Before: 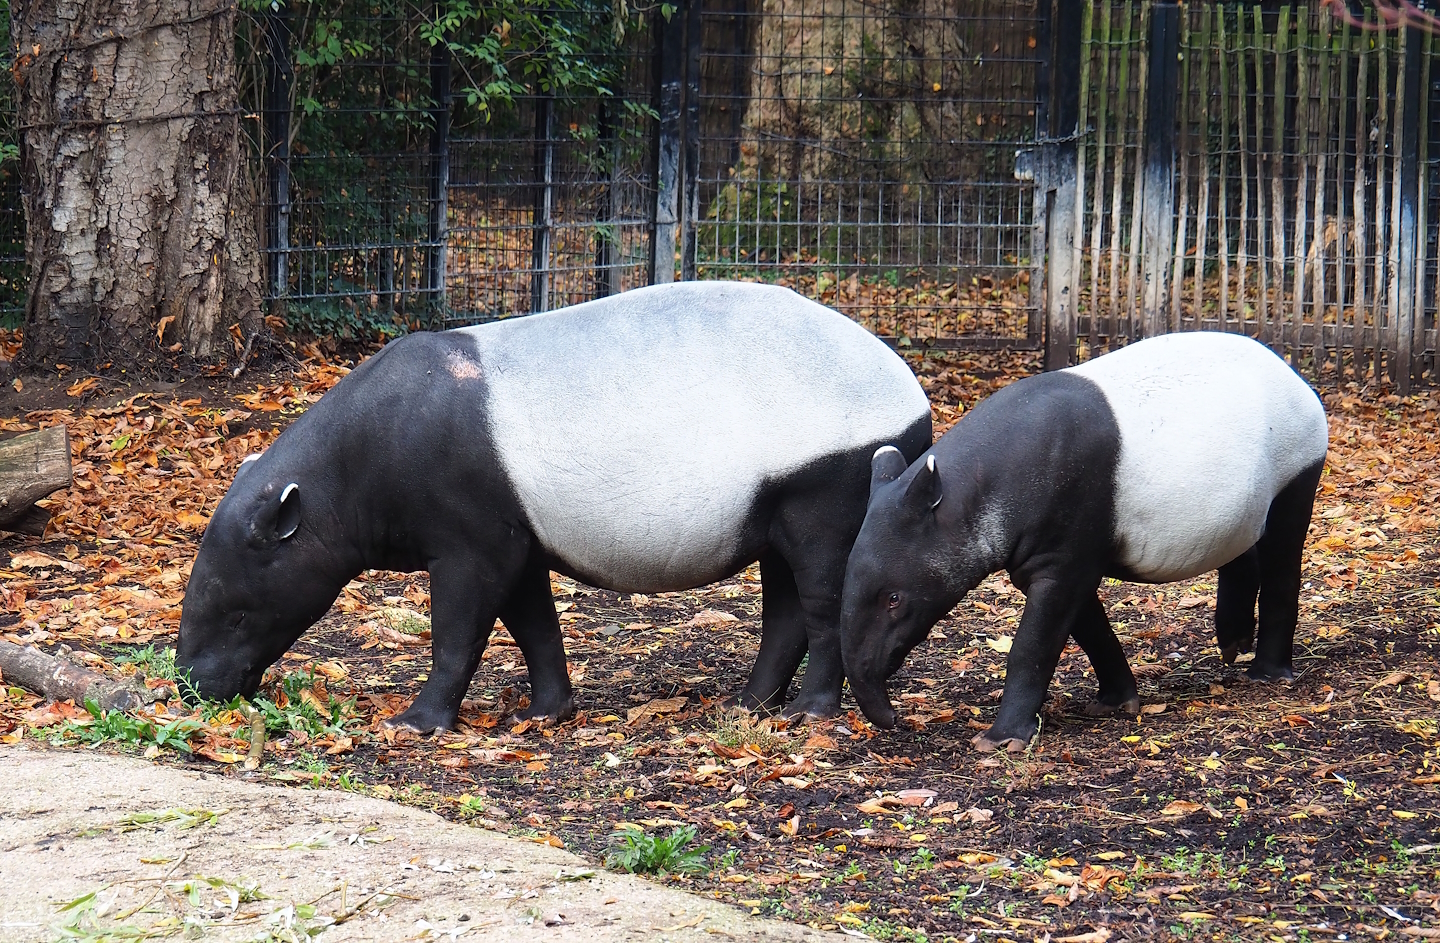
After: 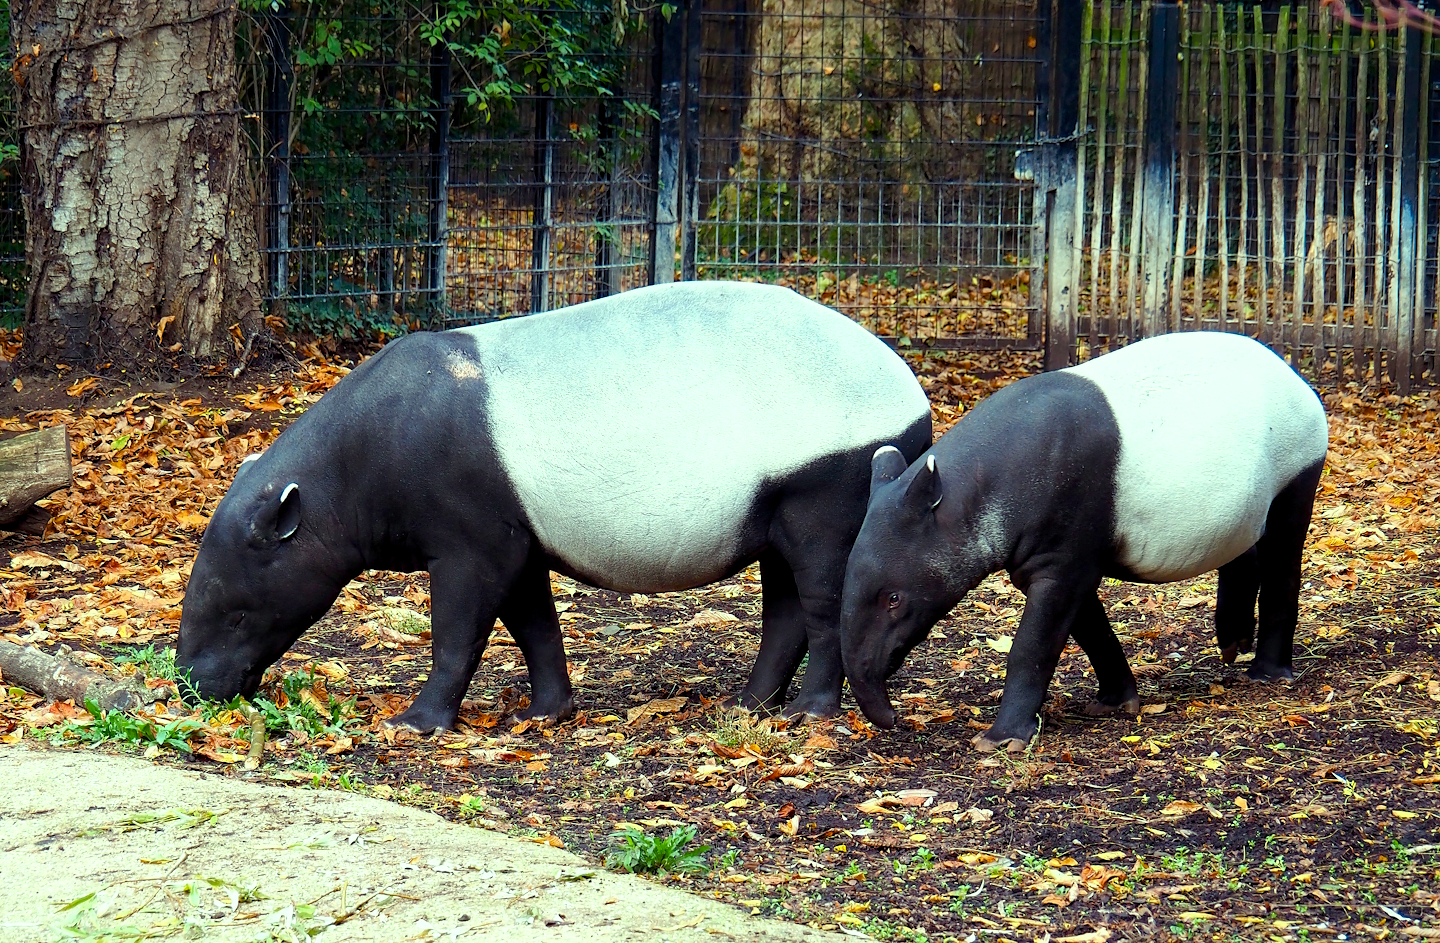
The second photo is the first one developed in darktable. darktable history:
color balance rgb: highlights gain › luminance 15.365%, highlights gain › chroma 6.917%, highlights gain › hue 123.49°, global offset › luminance -0.474%, perceptual saturation grading › global saturation 20%, perceptual saturation grading › highlights -24.753%, perceptual saturation grading › shadows 24.952%, global vibrance 20%
